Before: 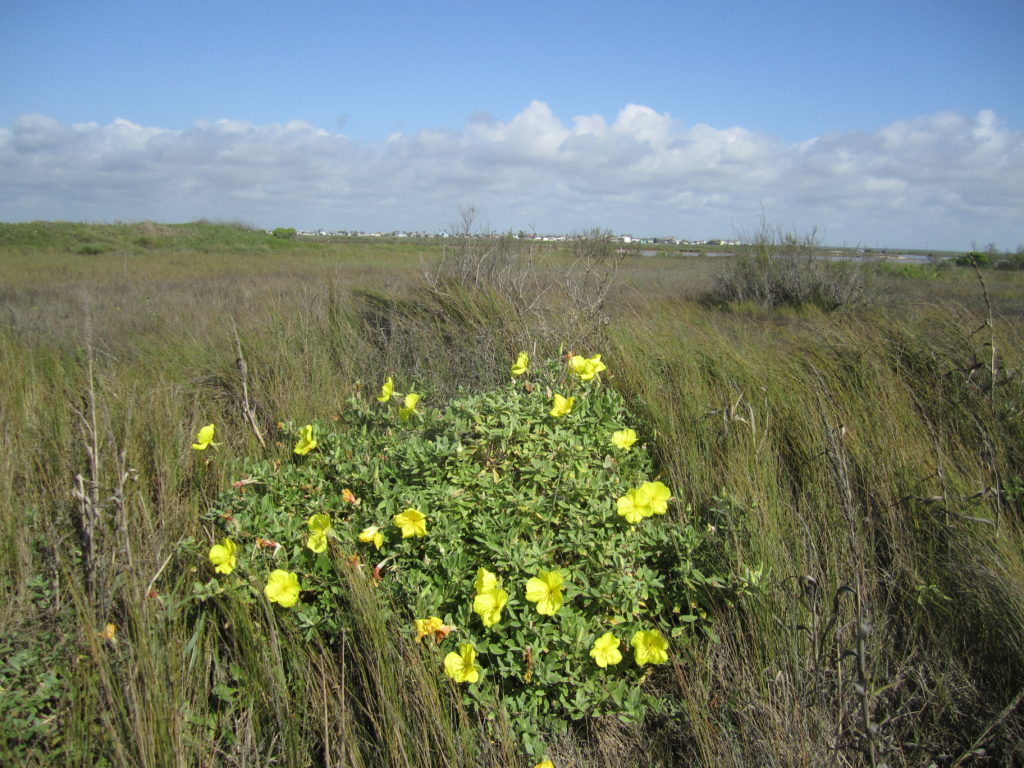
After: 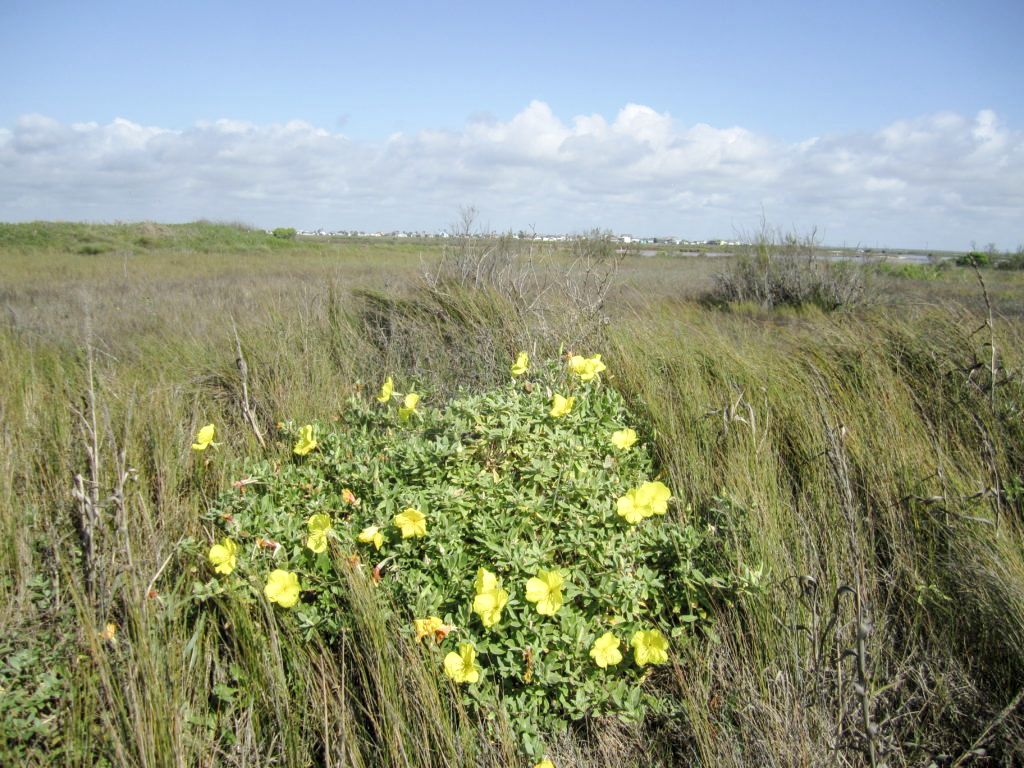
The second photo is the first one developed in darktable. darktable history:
tone curve: curves: ch0 [(0, 0) (0.003, 0.004) (0.011, 0.015) (0.025, 0.033) (0.044, 0.058) (0.069, 0.091) (0.1, 0.131) (0.136, 0.179) (0.177, 0.233) (0.224, 0.296) (0.277, 0.364) (0.335, 0.434) (0.399, 0.511) (0.468, 0.584) (0.543, 0.656) (0.623, 0.729) (0.709, 0.799) (0.801, 0.874) (0.898, 0.936) (1, 1)], preserve colors none
local contrast: on, module defaults
